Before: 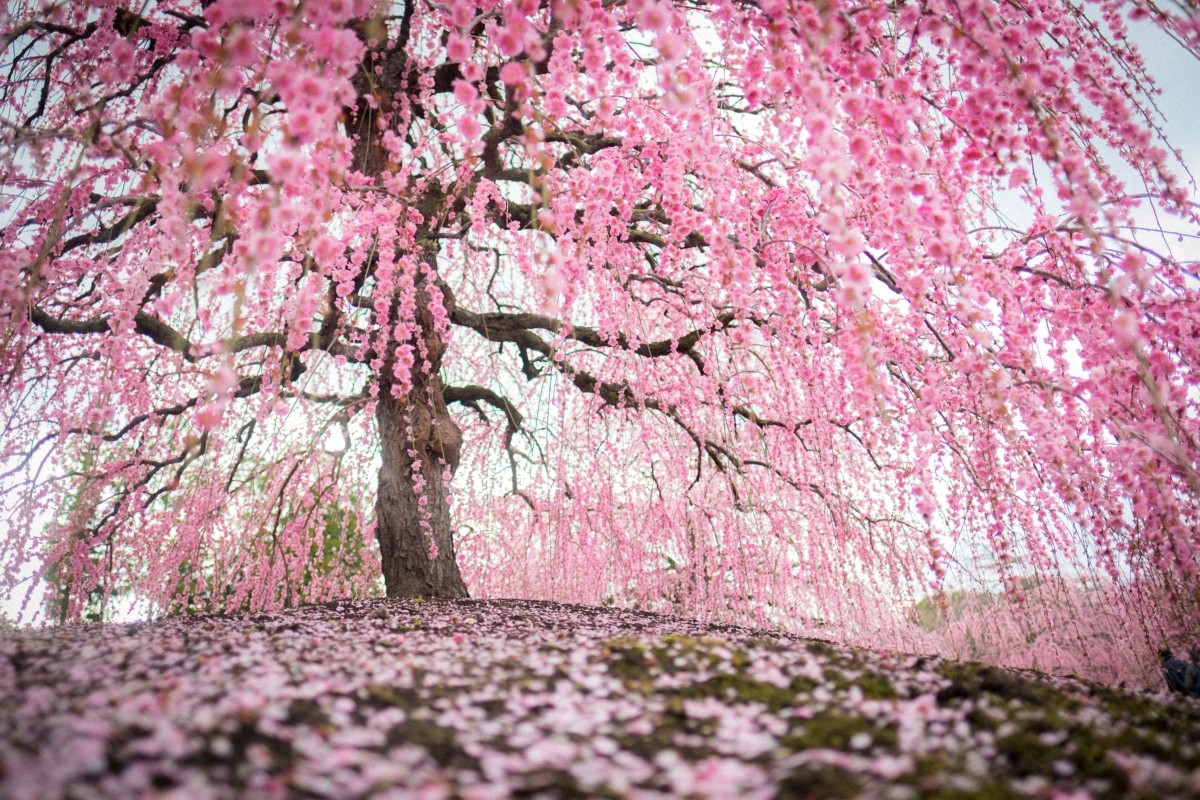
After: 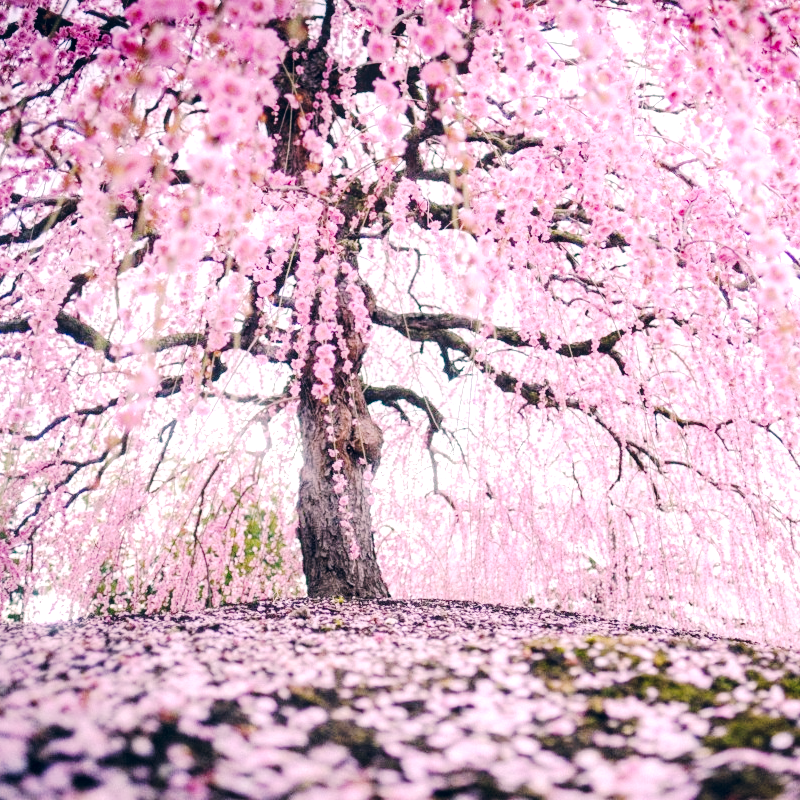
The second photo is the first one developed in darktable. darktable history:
exposure: black level correction 0.001, exposure 0.5 EV, compensate exposure bias true, compensate highlight preservation false
local contrast: on, module defaults
crop and rotate: left 6.617%, right 26.717%
color correction: highlights a* 14.46, highlights b* 5.85, shadows a* -5.53, shadows b* -15.24, saturation 0.85
tone curve: curves: ch0 [(0, 0) (0.003, 0.017) (0.011, 0.017) (0.025, 0.017) (0.044, 0.019) (0.069, 0.03) (0.1, 0.046) (0.136, 0.066) (0.177, 0.104) (0.224, 0.151) (0.277, 0.231) (0.335, 0.321) (0.399, 0.454) (0.468, 0.567) (0.543, 0.674) (0.623, 0.763) (0.709, 0.82) (0.801, 0.872) (0.898, 0.934) (1, 1)], preserve colors none
white balance: red 0.924, blue 1.095
